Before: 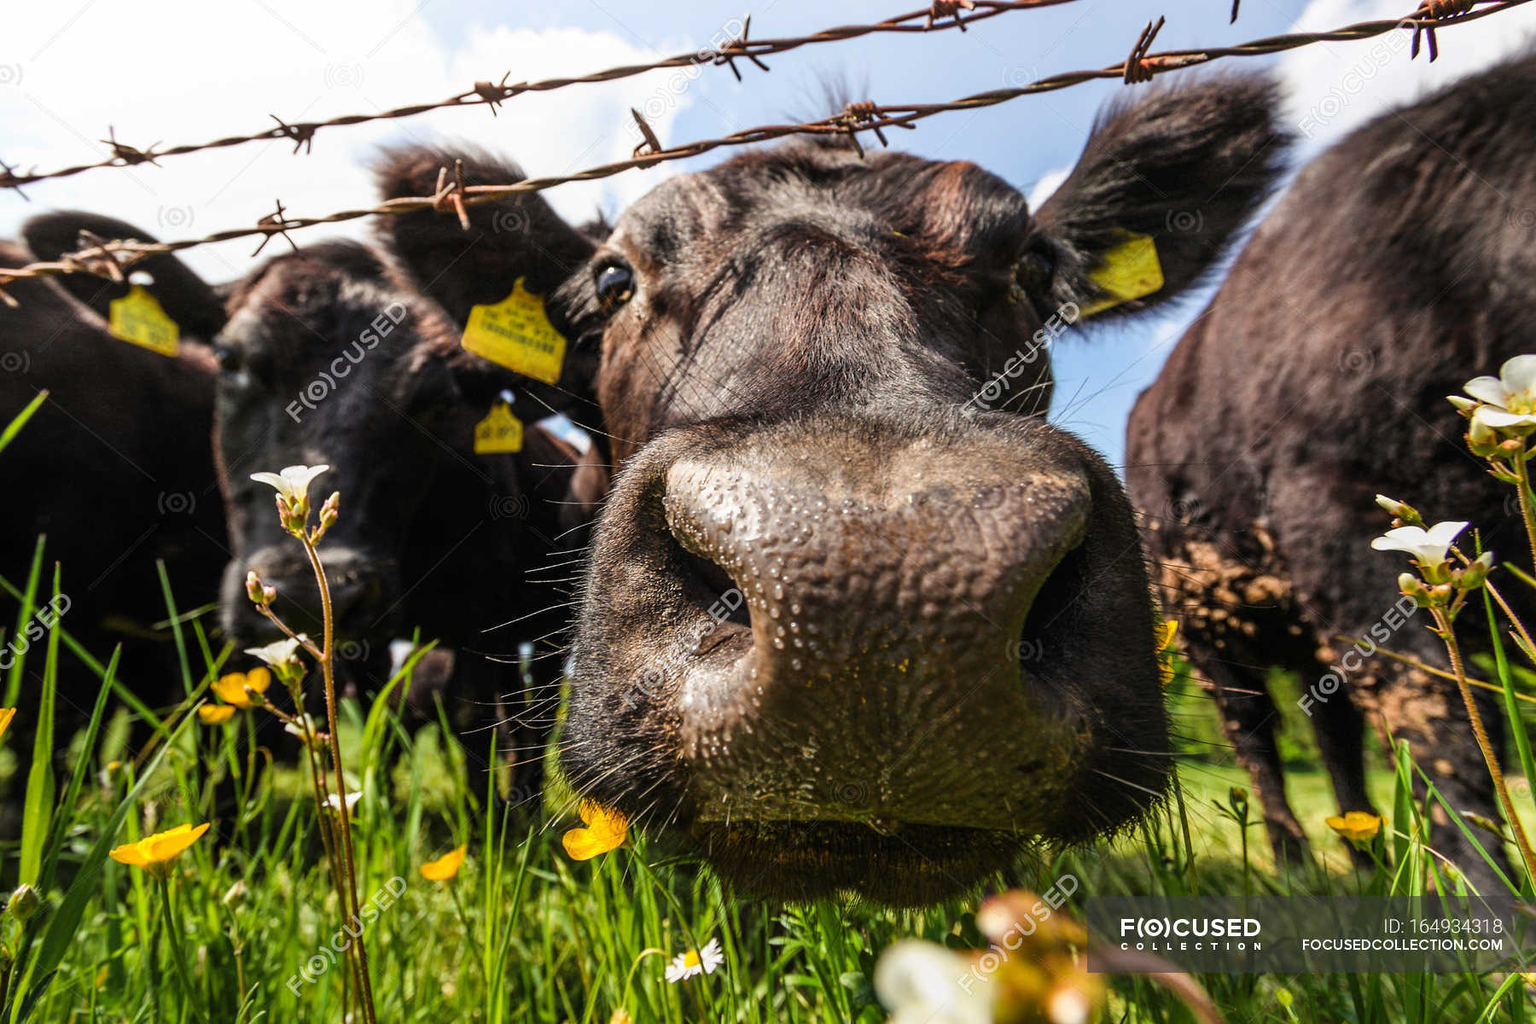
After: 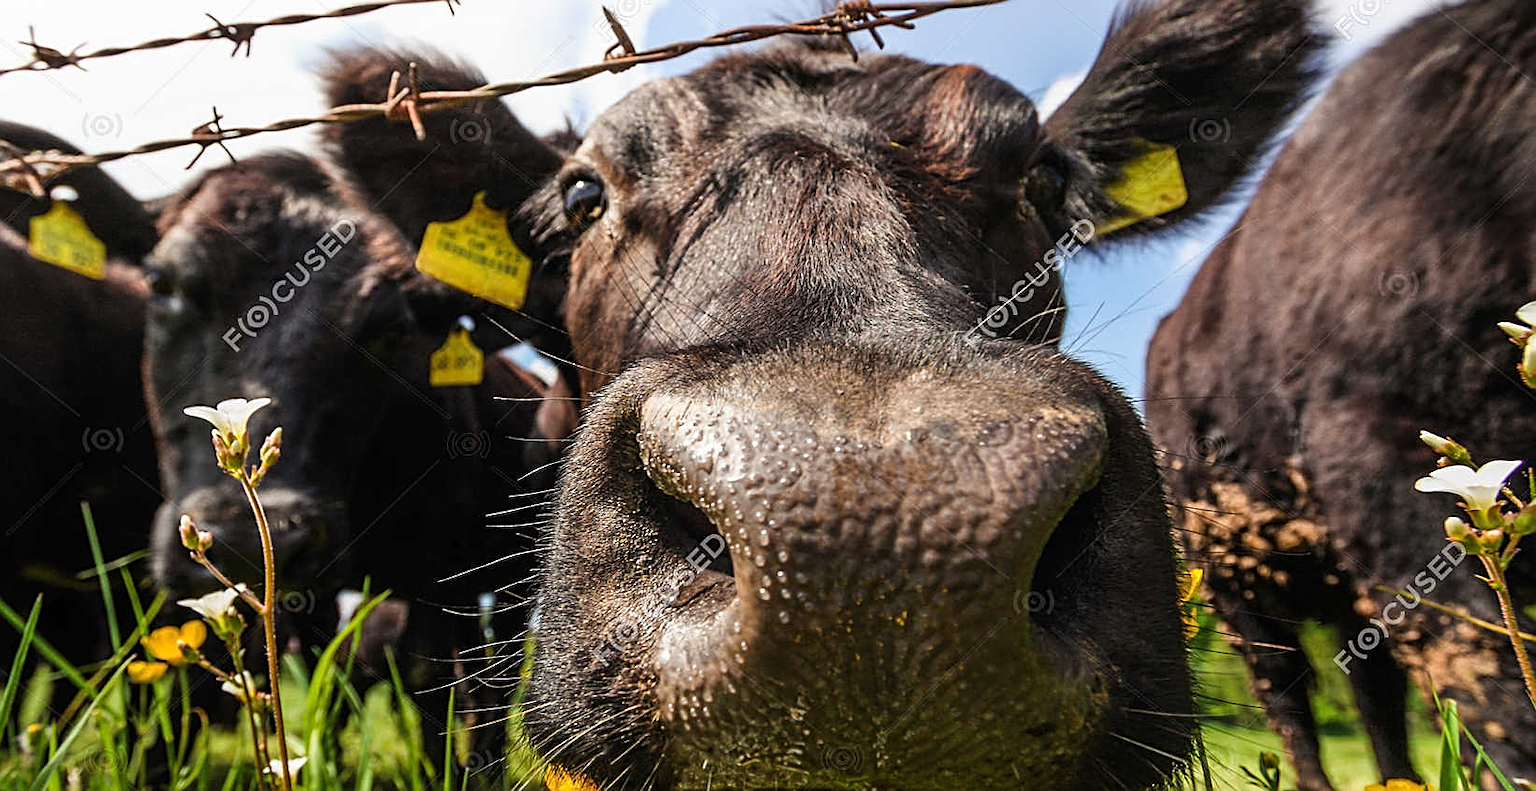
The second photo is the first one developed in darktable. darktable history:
sharpen: amount 0.572
crop: left 5.434%, top 10.081%, right 3.502%, bottom 19.449%
